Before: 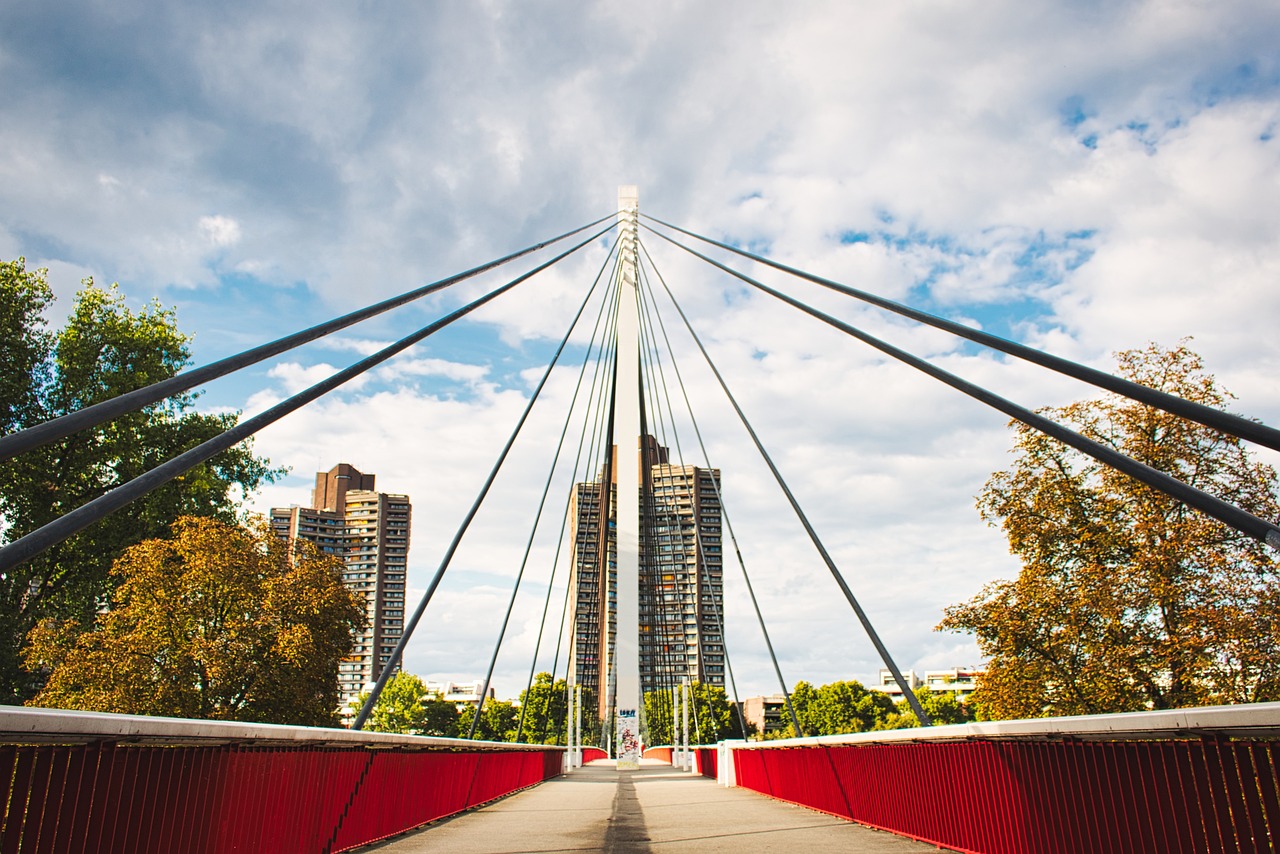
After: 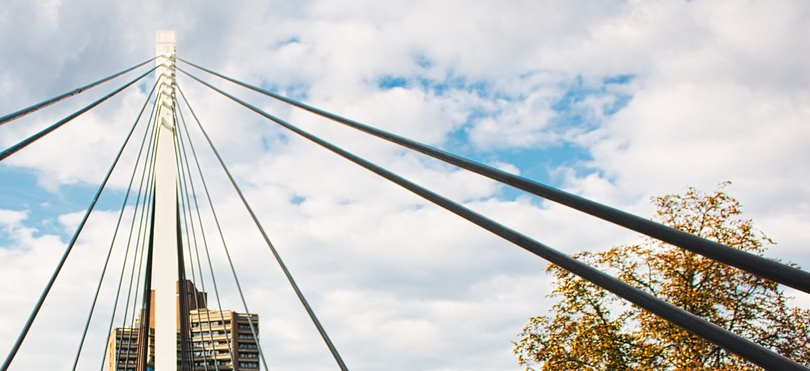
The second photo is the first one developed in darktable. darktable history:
crop: left 36.172%, top 18.245%, right 0.495%, bottom 38.212%
